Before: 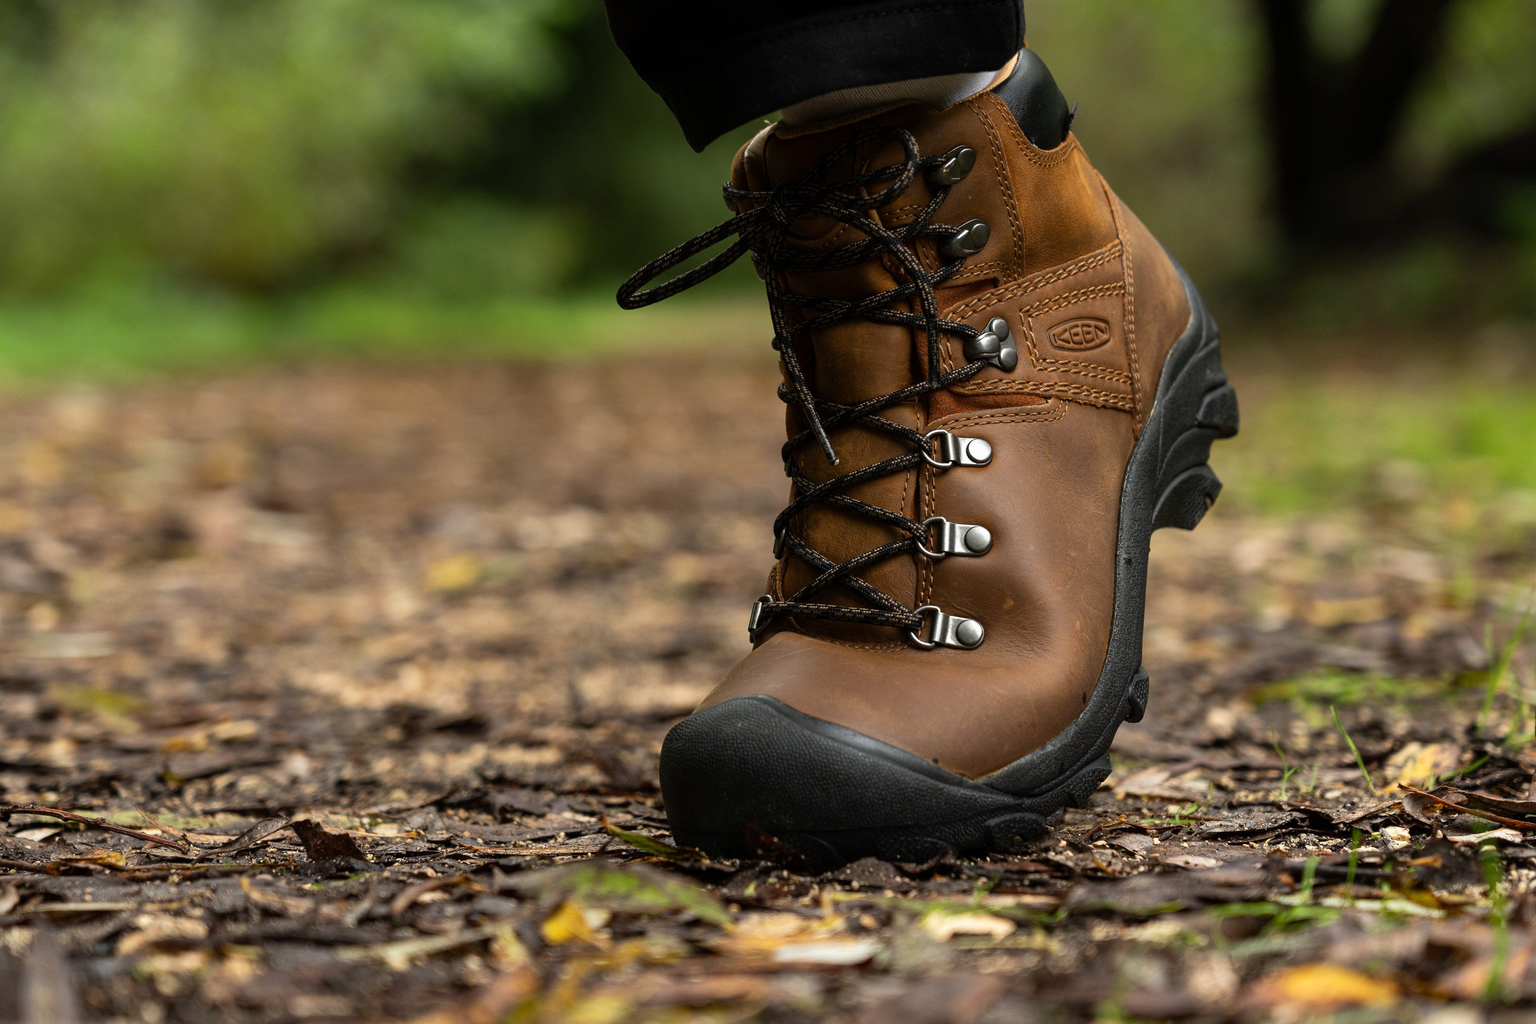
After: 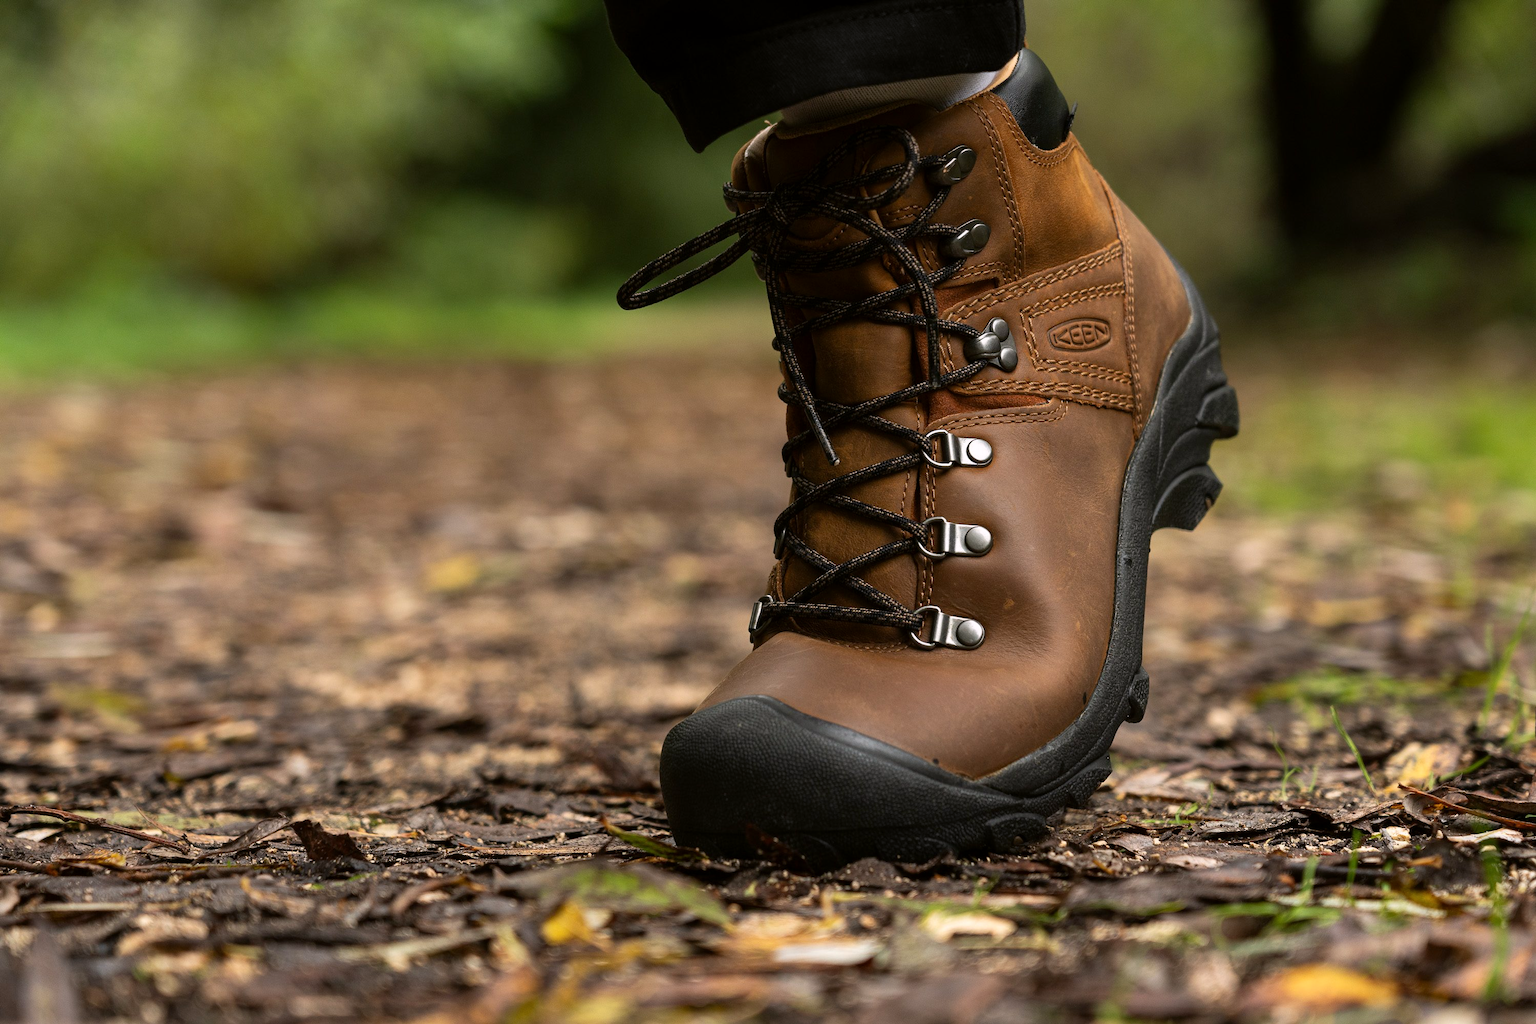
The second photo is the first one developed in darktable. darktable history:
color correction: highlights a* 3.15, highlights b* -1.01, shadows a* -0.081, shadows b* 1.88, saturation 0.981
